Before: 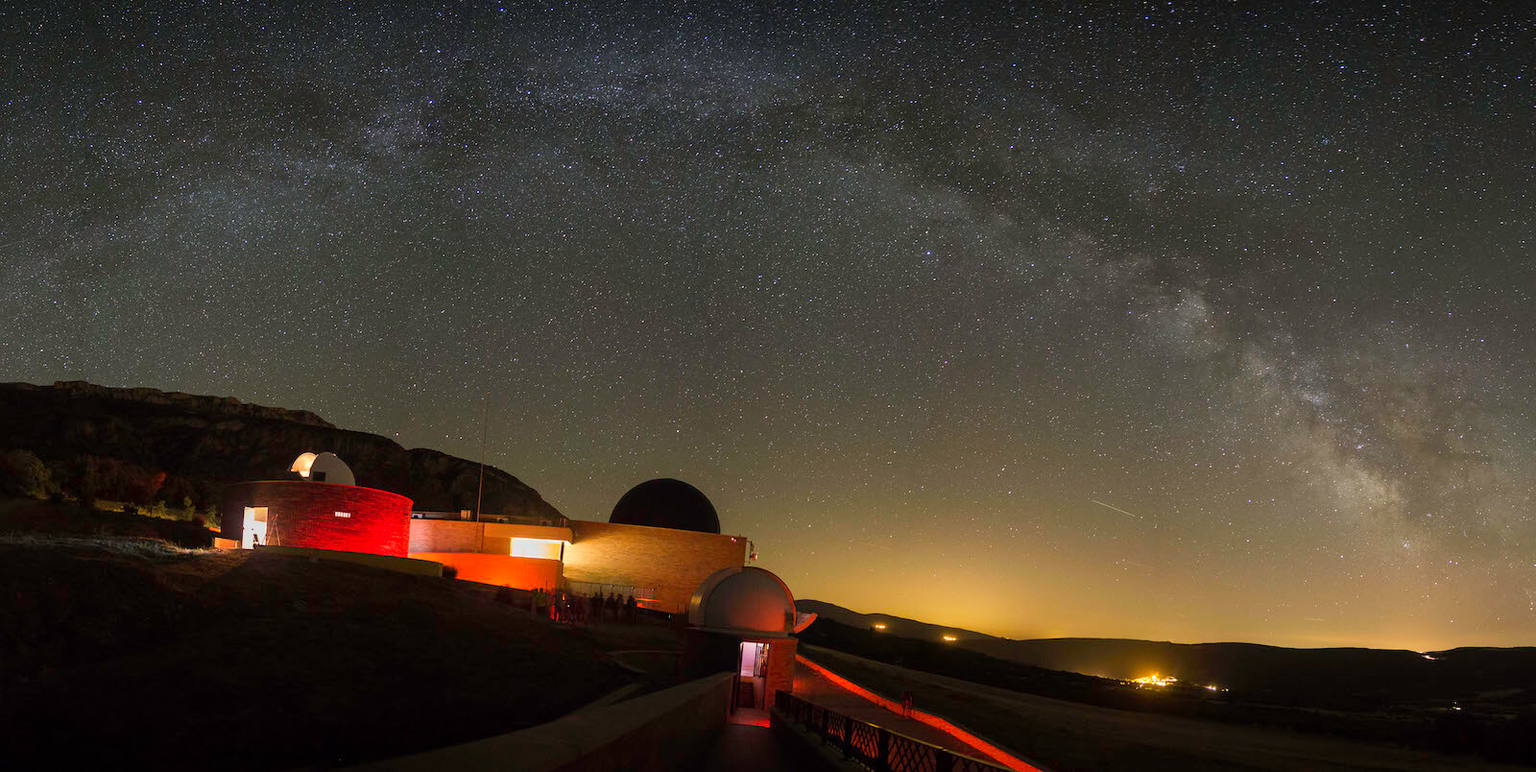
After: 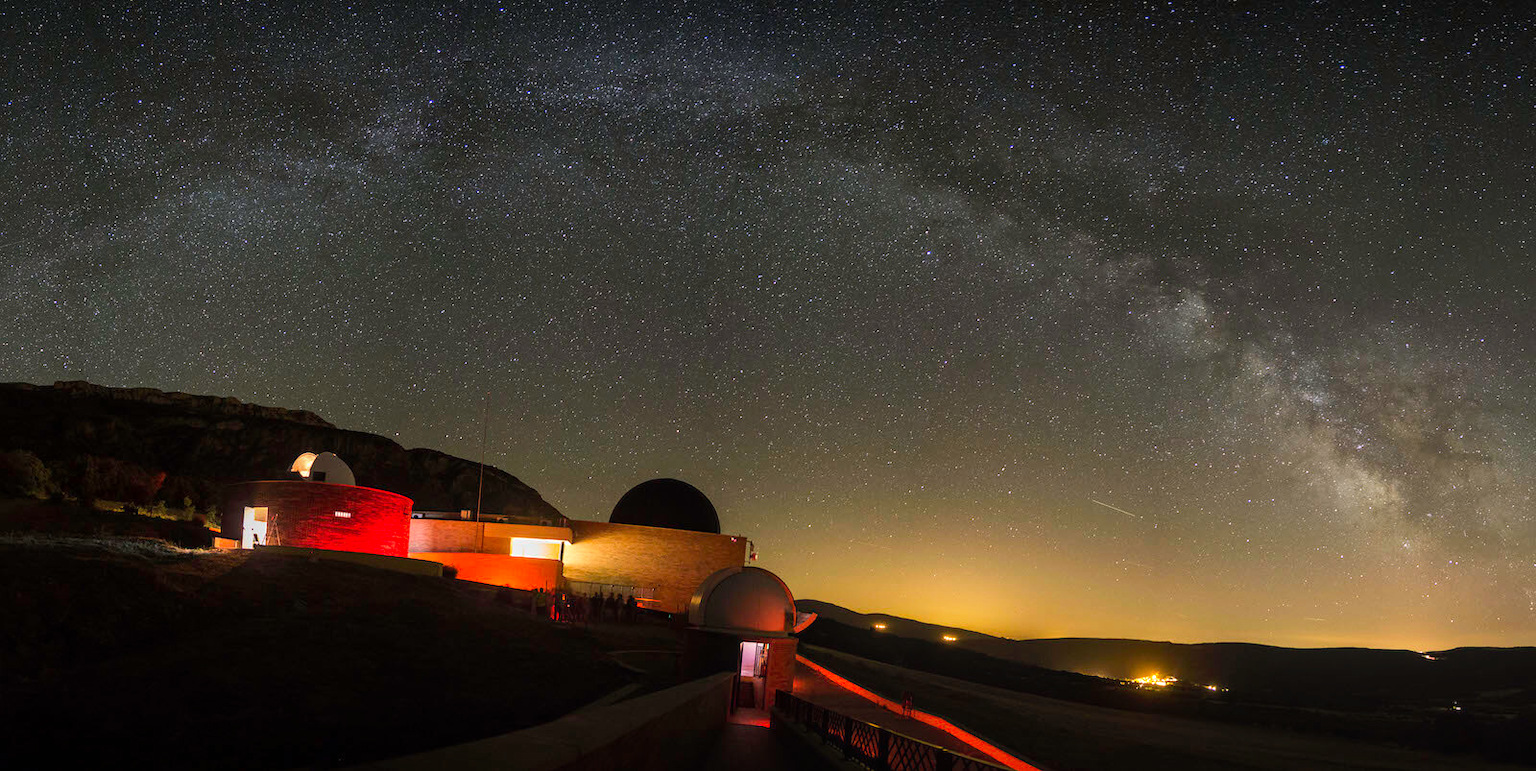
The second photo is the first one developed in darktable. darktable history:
local contrast: detail 110%
tone equalizer: -8 EV -0.432 EV, -7 EV -0.36 EV, -6 EV -0.343 EV, -5 EV -0.261 EV, -3 EV 0.255 EV, -2 EV 0.318 EV, -1 EV 0.386 EV, +0 EV 0.412 EV, edges refinement/feathering 500, mask exposure compensation -1.57 EV, preserve details no
